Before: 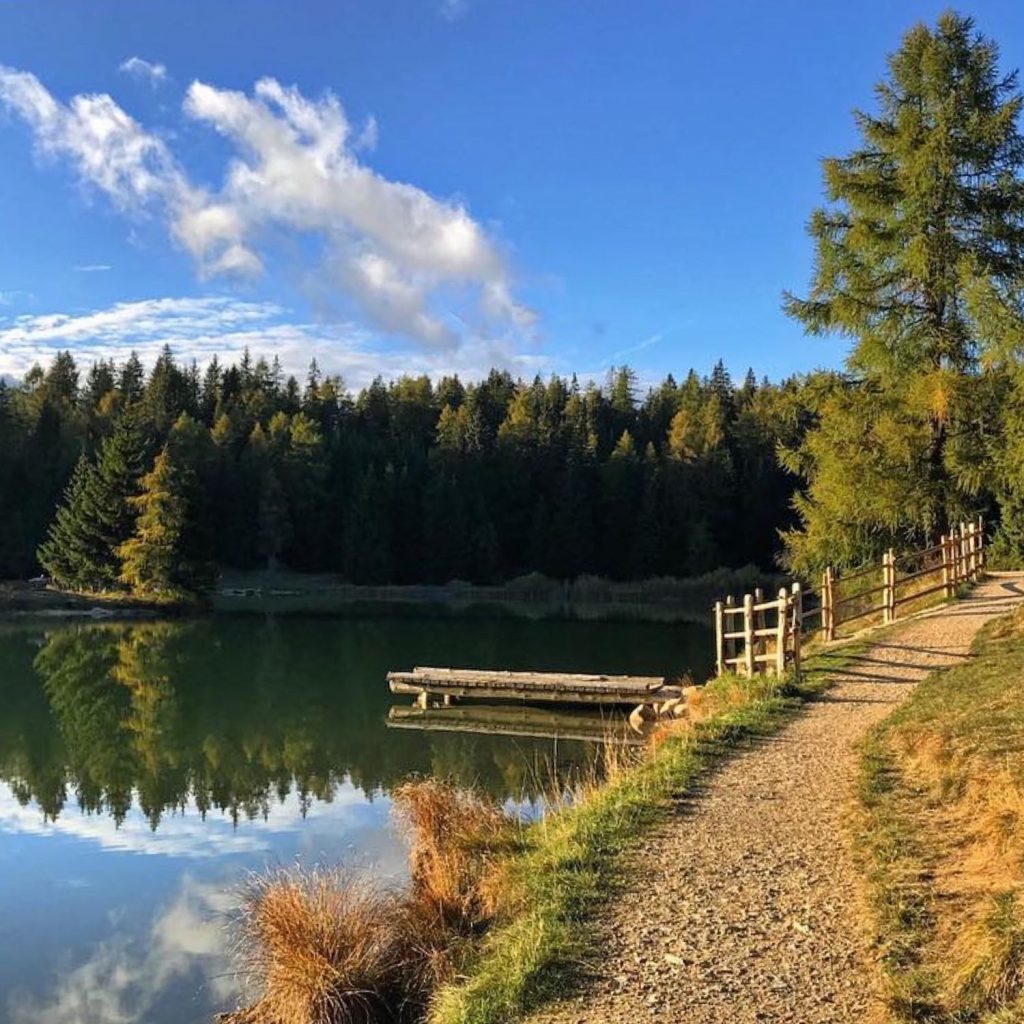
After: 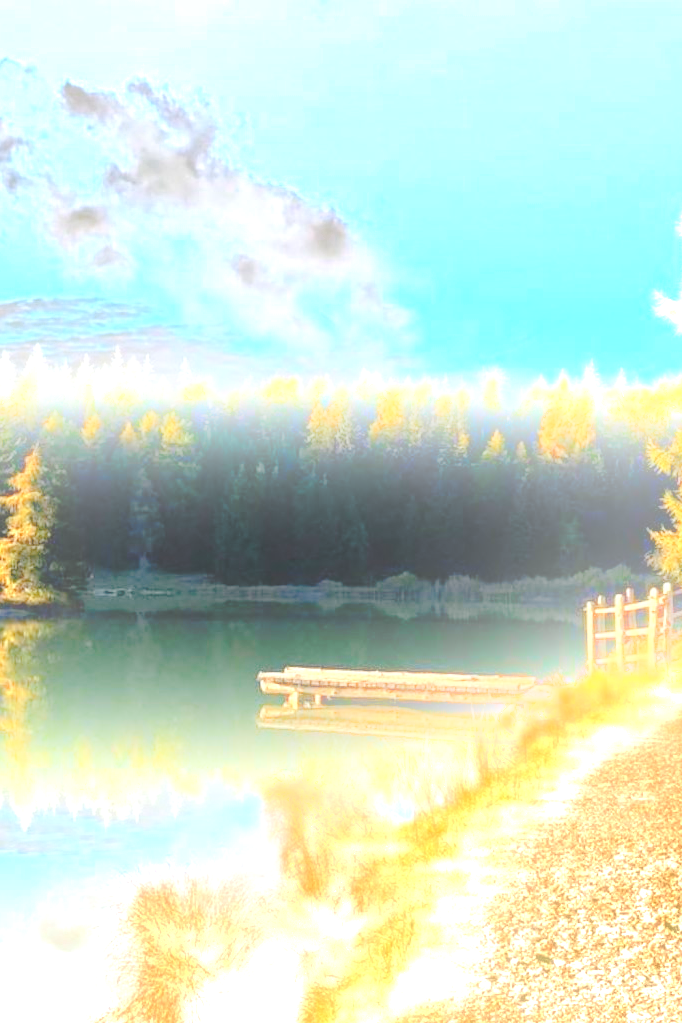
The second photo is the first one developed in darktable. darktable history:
color zones: curves: ch0 [(0.018, 0.548) (0.197, 0.654) (0.425, 0.447) (0.605, 0.658) (0.732, 0.579)]; ch1 [(0.105, 0.531) (0.224, 0.531) (0.386, 0.39) (0.618, 0.456) (0.732, 0.456) (0.956, 0.421)]; ch2 [(0.039, 0.583) (0.215, 0.465) (0.399, 0.544) (0.465, 0.548) (0.614, 0.447) (0.724, 0.43) (0.882, 0.623) (0.956, 0.632)]
bloom: size 25%, threshold 5%, strength 90%
crop and rotate: left 12.648%, right 20.685%
tone equalizer: -7 EV 0.18 EV, -6 EV 0.12 EV, -5 EV 0.08 EV, -4 EV 0.04 EV, -2 EV -0.02 EV, -1 EV -0.04 EV, +0 EV -0.06 EV, luminance estimator HSV value / RGB max
exposure: black level correction 0.008, exposure 0.979 EV, compensate highlight preservation false
